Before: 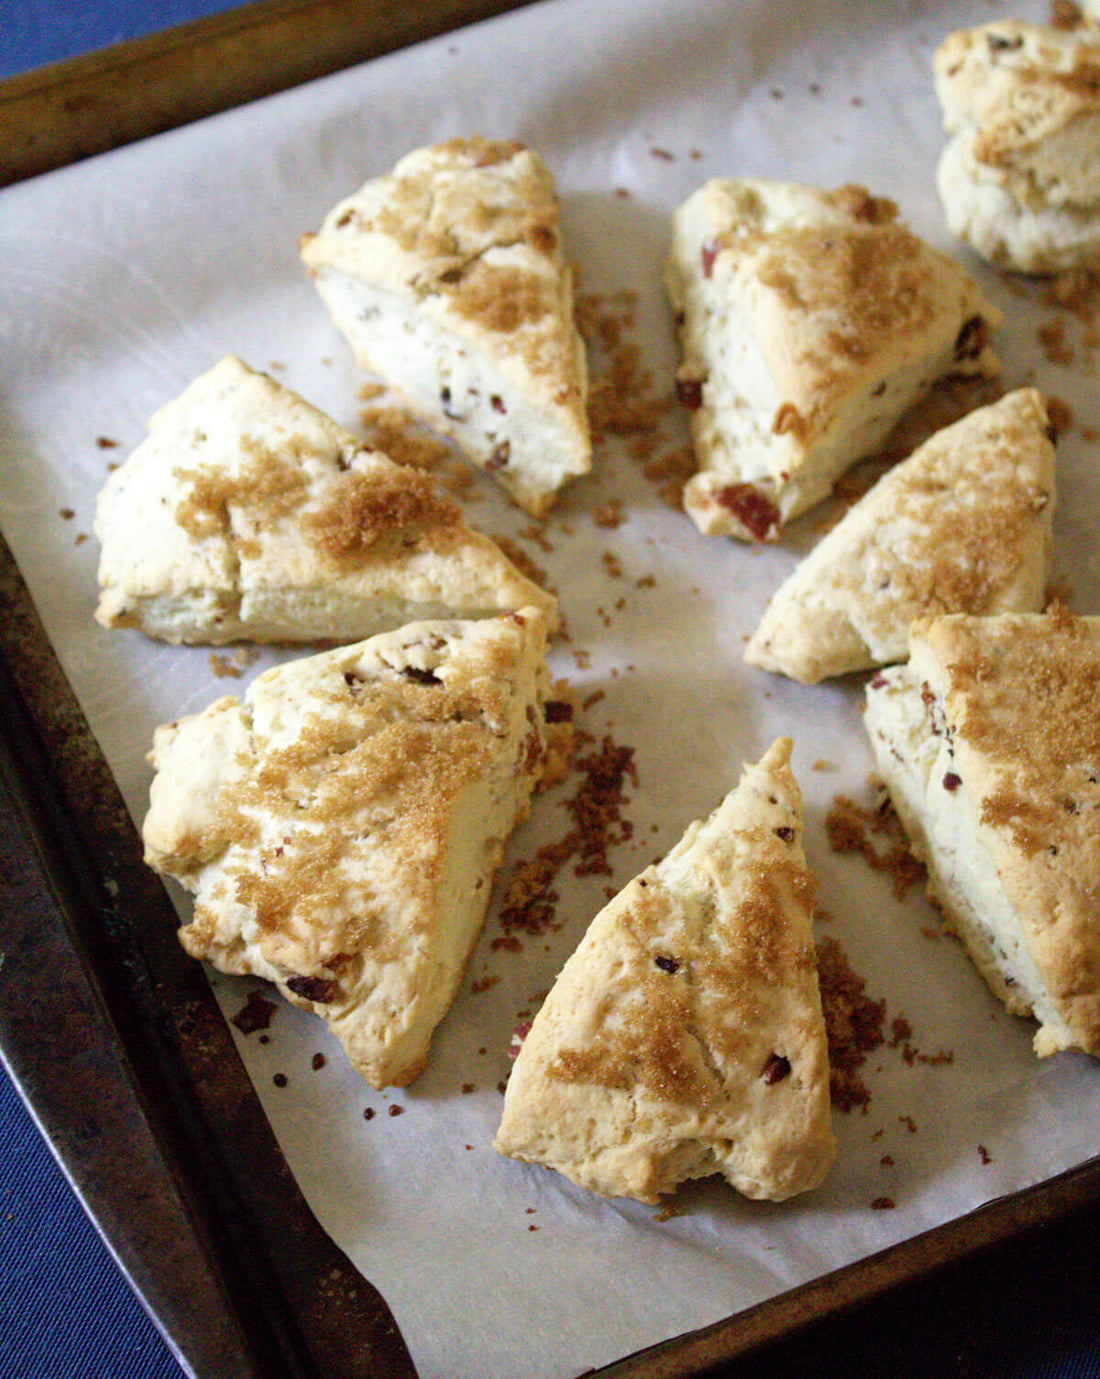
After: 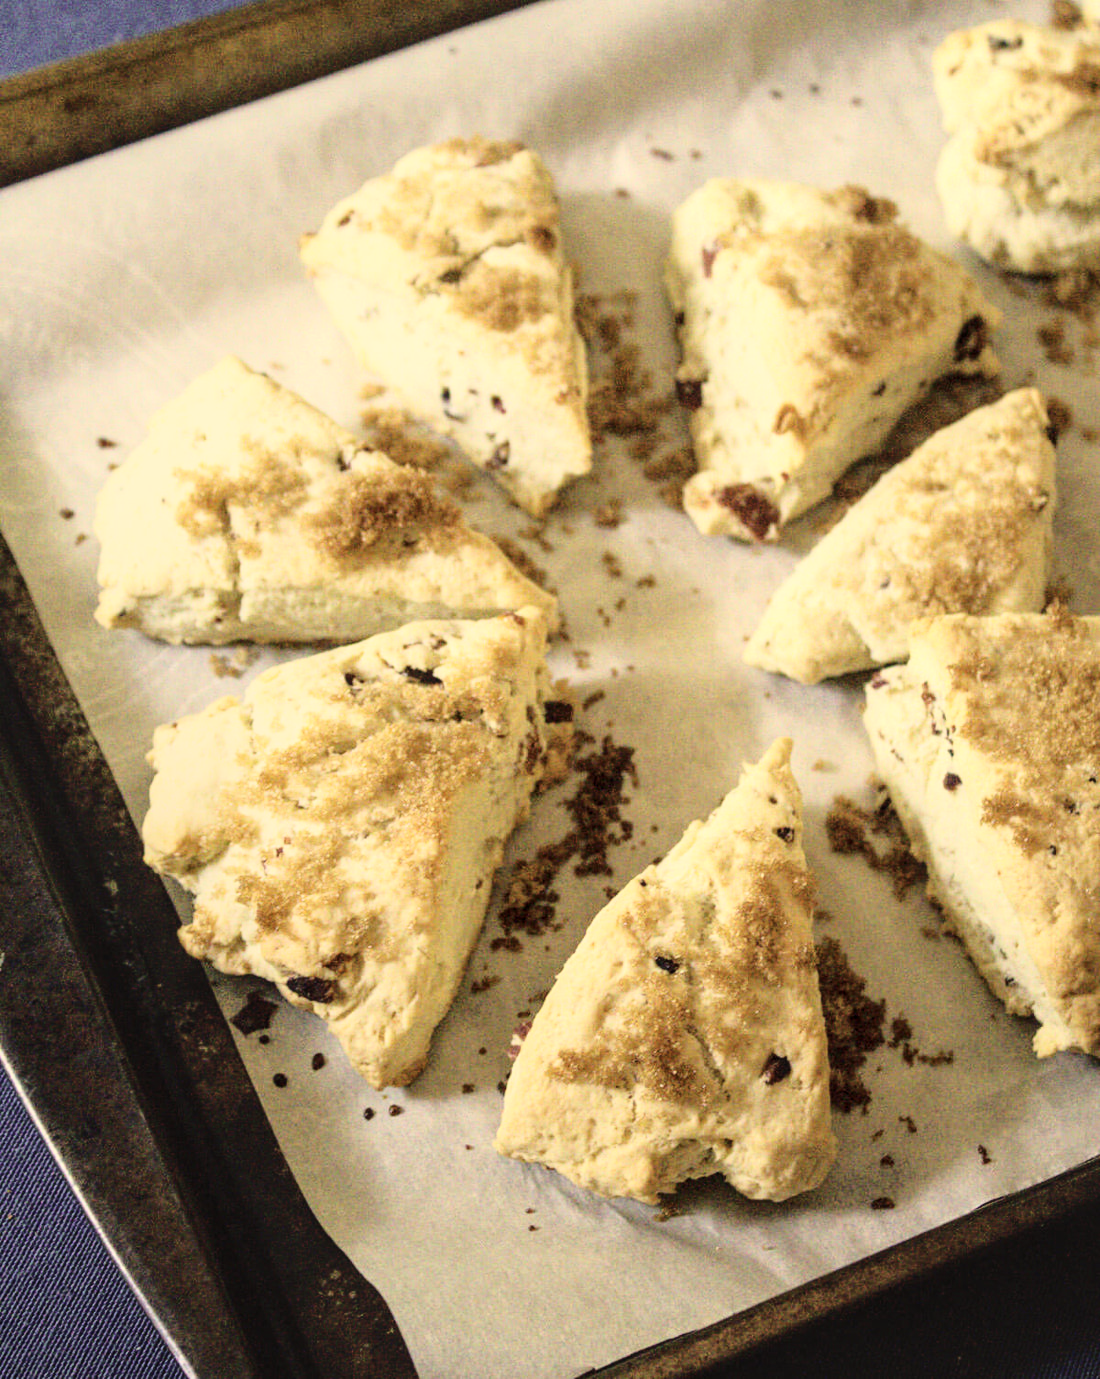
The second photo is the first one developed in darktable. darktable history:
base curve: curves: ch0 [(0, 0) (0.028, 0.03) (0.121, 0.232) (0.46, 0.748) (0.859, 0.968) (1, 1)]
local contrast: on, module defaults
contrast brightness saturation: contrast -0.05, saturation -0.41
color correction: highlights a* 2.72, highlights b* 22.8
